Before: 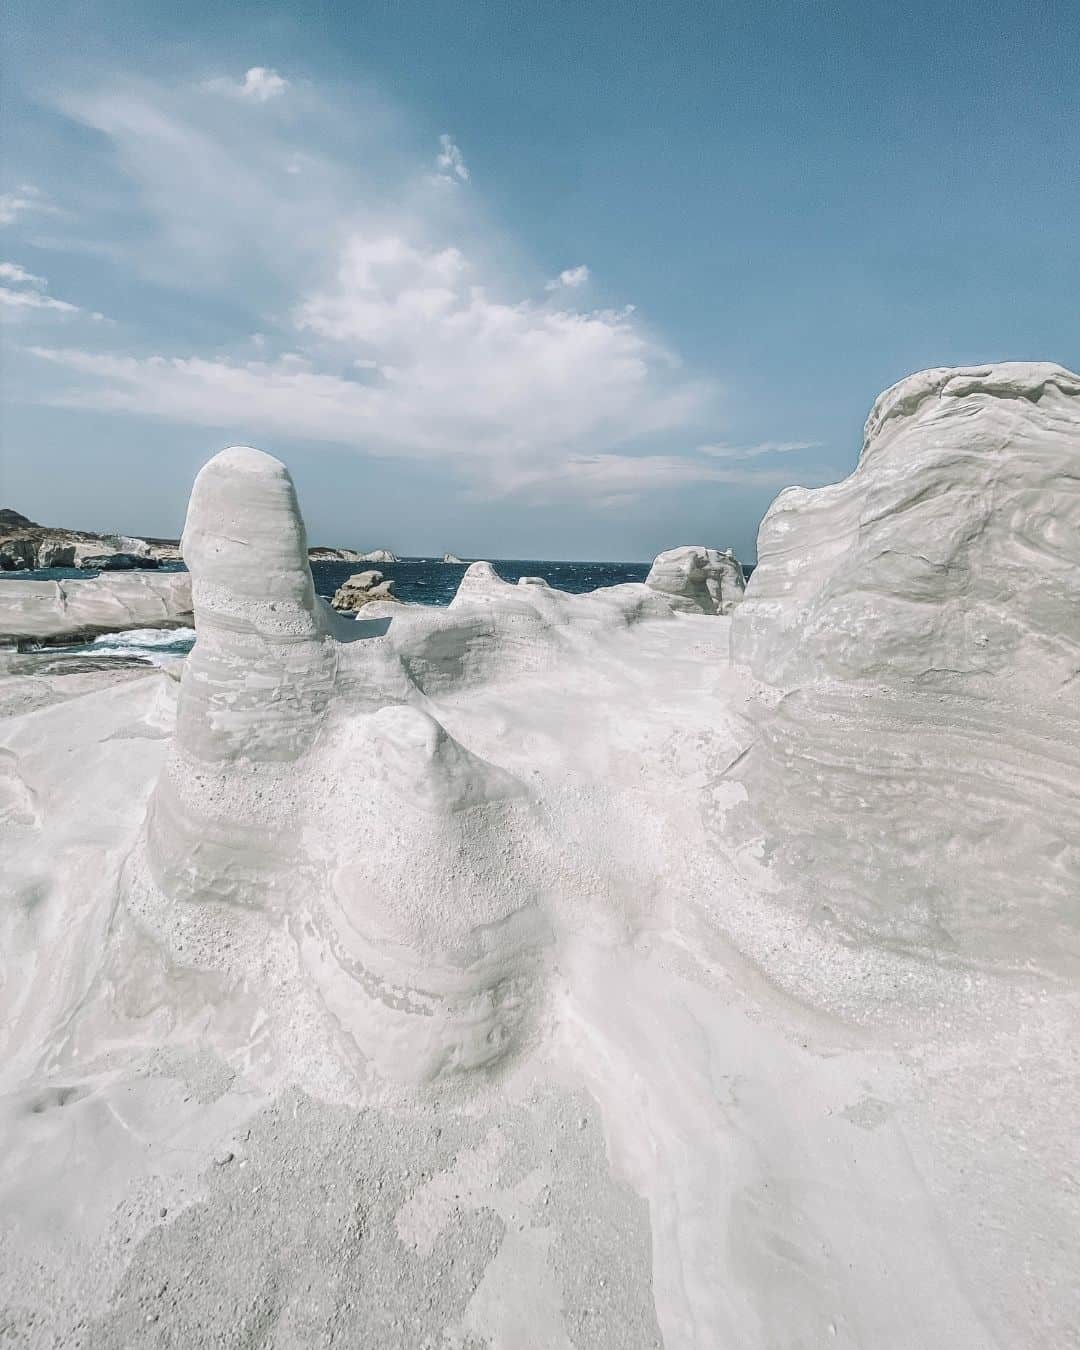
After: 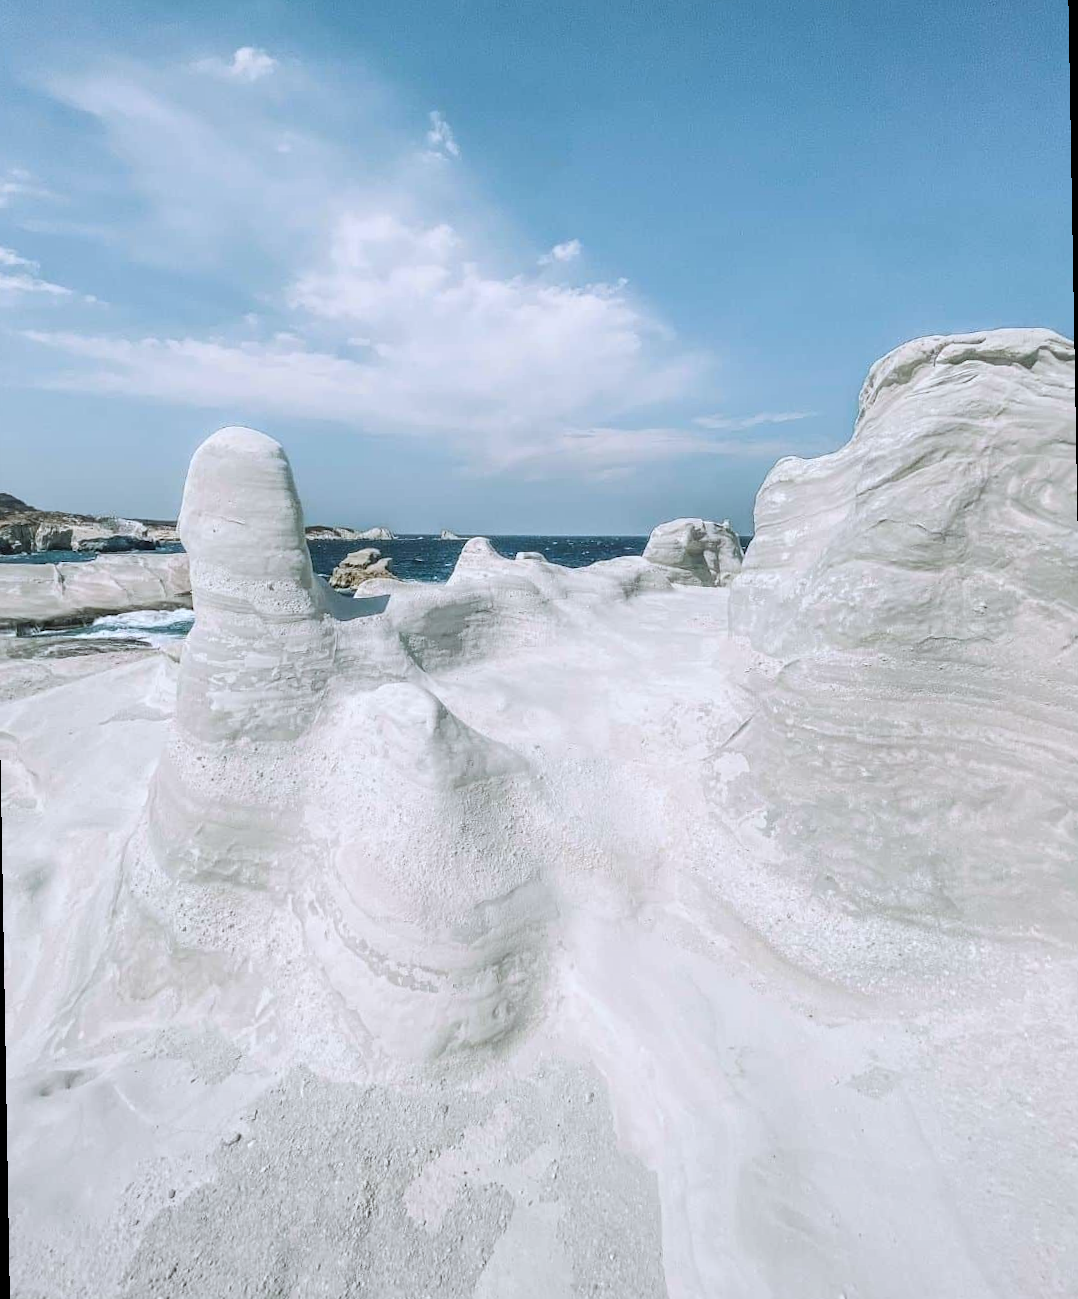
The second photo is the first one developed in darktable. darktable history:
white balance: red 0.976, blue 1.04
contrast brightness saturation: contrast 0.07, brightness 0.08, saturation 0.18
rotate and perspective: rotation -1°, crop left 0.011, crop right 0.989, crop top 0.025, crop bottom 0.975
